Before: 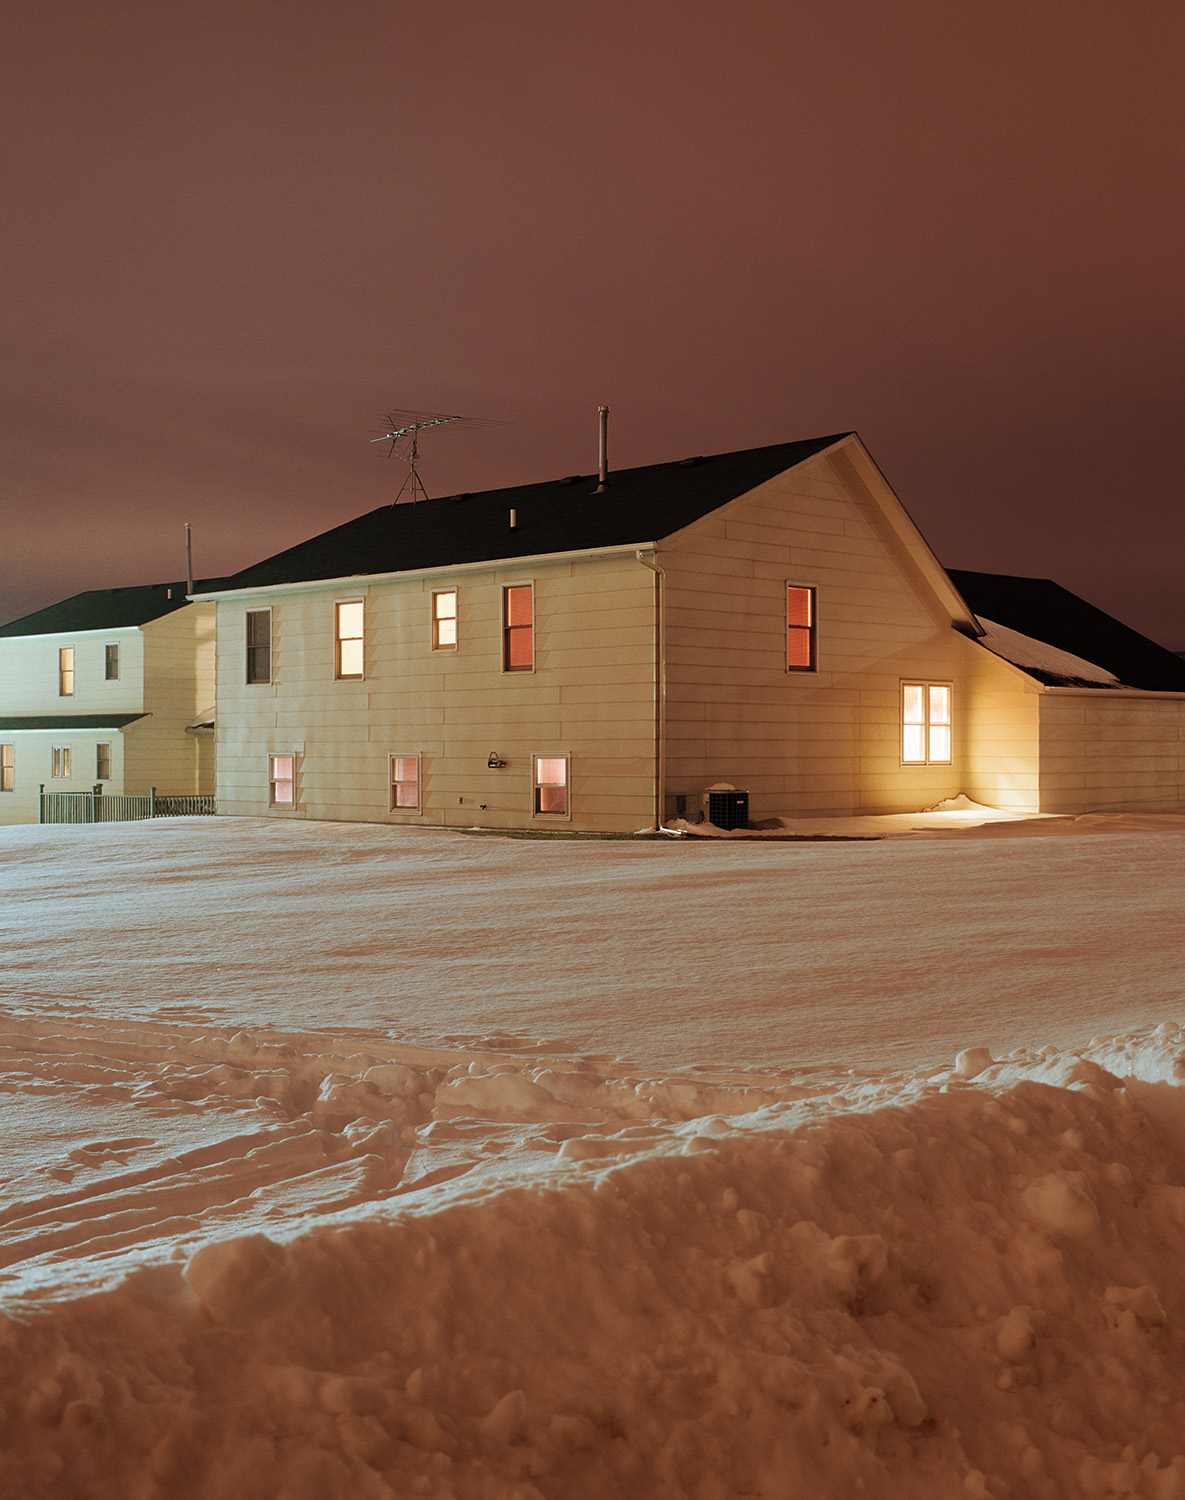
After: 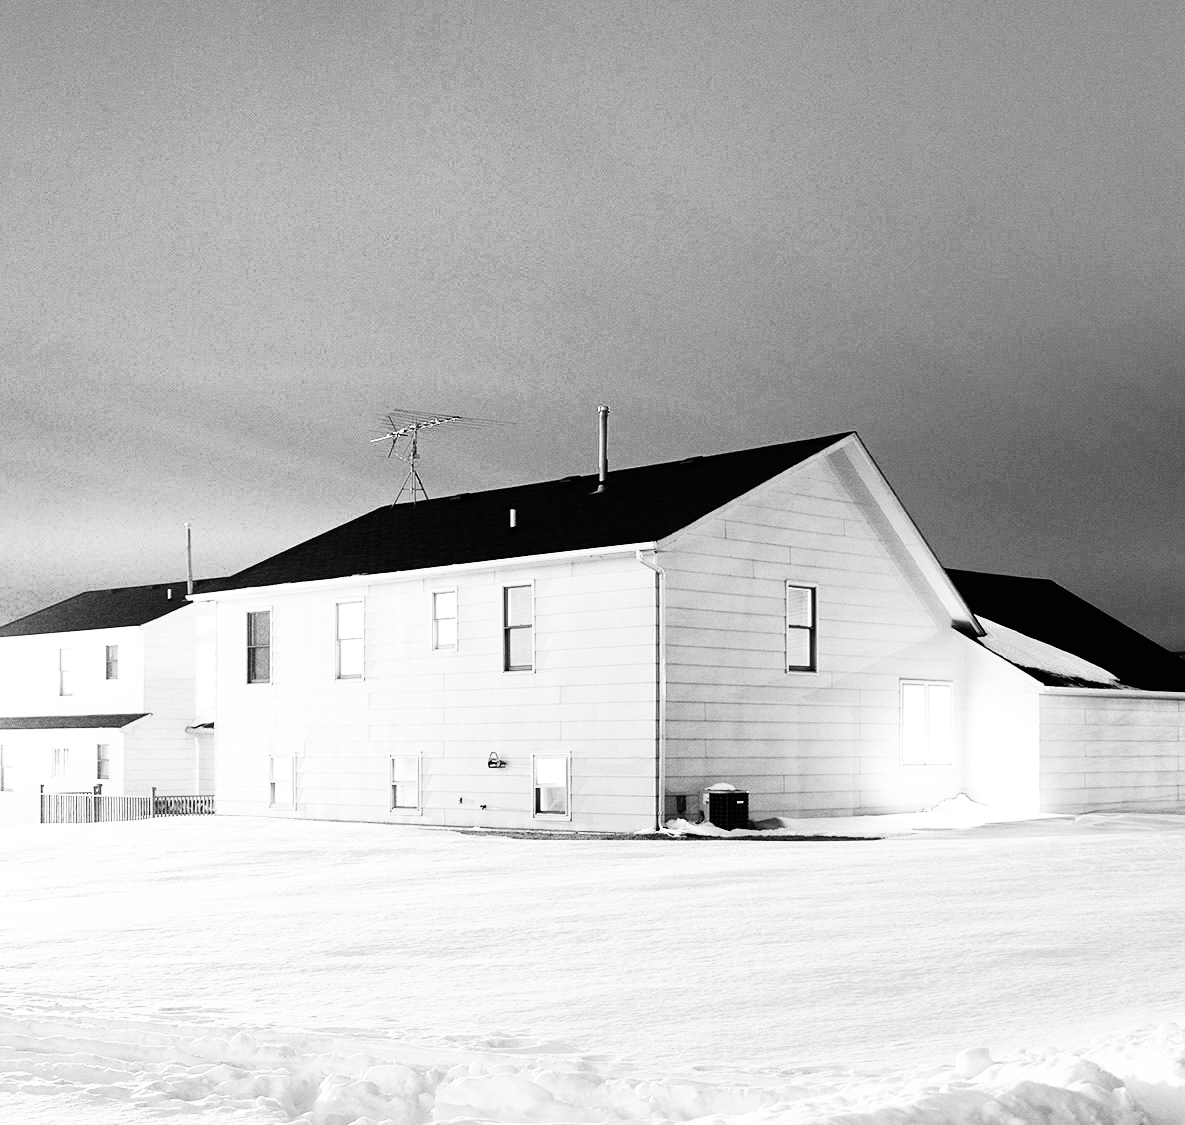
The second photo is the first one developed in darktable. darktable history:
monochrome: a 16.01, b -2.65, highlights 0.52
base curve: curves: ch0 [(0, 0) (0.007, 0.004) (0.027, 0.03) (0.046, 0.07) (0.207, 0.54) (0.442, 0.872) (0.673, 0.972) (1, 1)], preserve colors none
exposure: exposure 1 EV, compensate highlight preservation false
color zones: curves: ch0 [(0, 0.278) (0.143, 0.5) (0.286, 0.5) (0.429, 0.5) (0.571, 0.5) (0.714, 0.5) (0.857, 0.5) (1, 0.5)]; ch1 [(0, 1) (0.143, 0.165) (0.286, 0) (0.429, 0) (0.571, 0) (0.714, 0) (0.857, 0.5) (1, 0.5)]; ch2 [(0, 0.508) (0.143, 0.5) (0.286, 0.5) (0.429, 0.5) (0.571, 0.5) (0.714, 0.5) (0.857, 0.5) (1, 0.5)]
crop: bottom 24.988%
